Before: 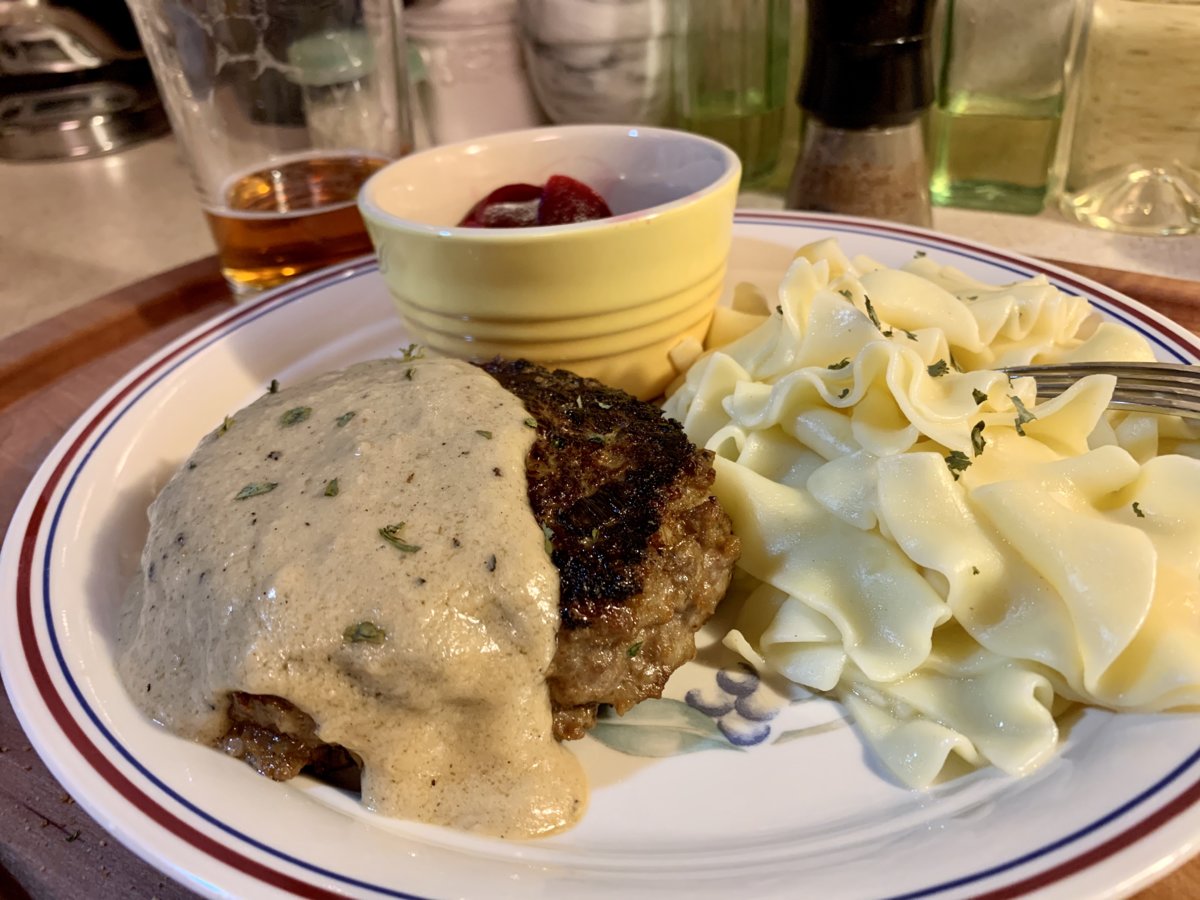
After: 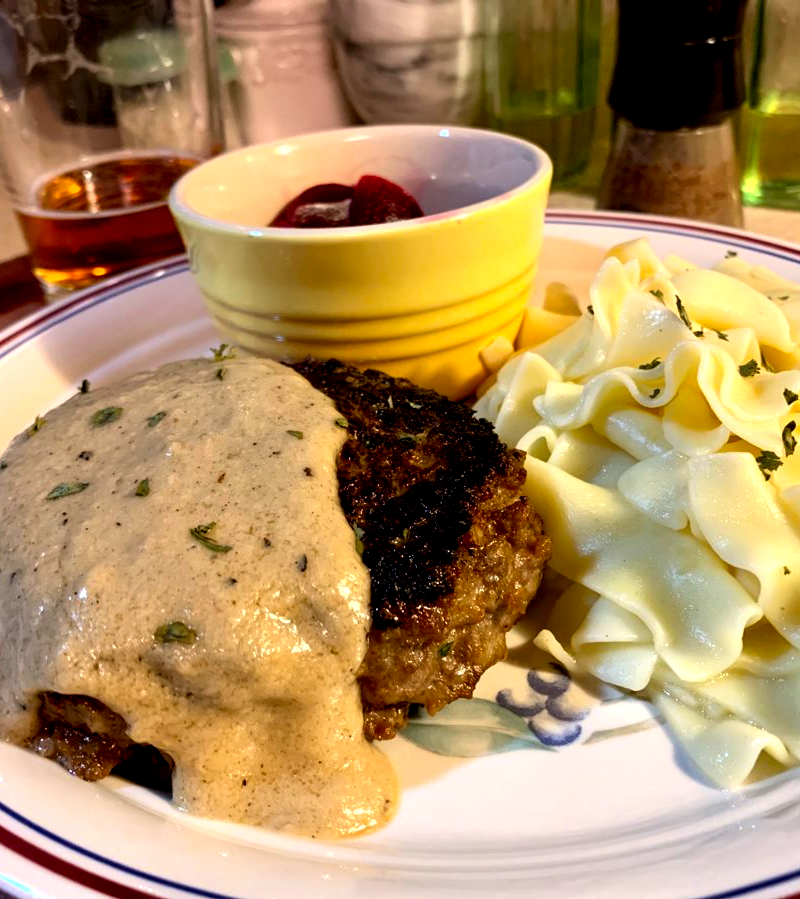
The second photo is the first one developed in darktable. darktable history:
crop and rotate: left 15.754%, right 17.579%
color balance: lift [0.991, 1, 1, 1], gamma [0.996, 1, 1, 1], input saturation 98.52%, contrast 20.34%, output saturation 103.72%
